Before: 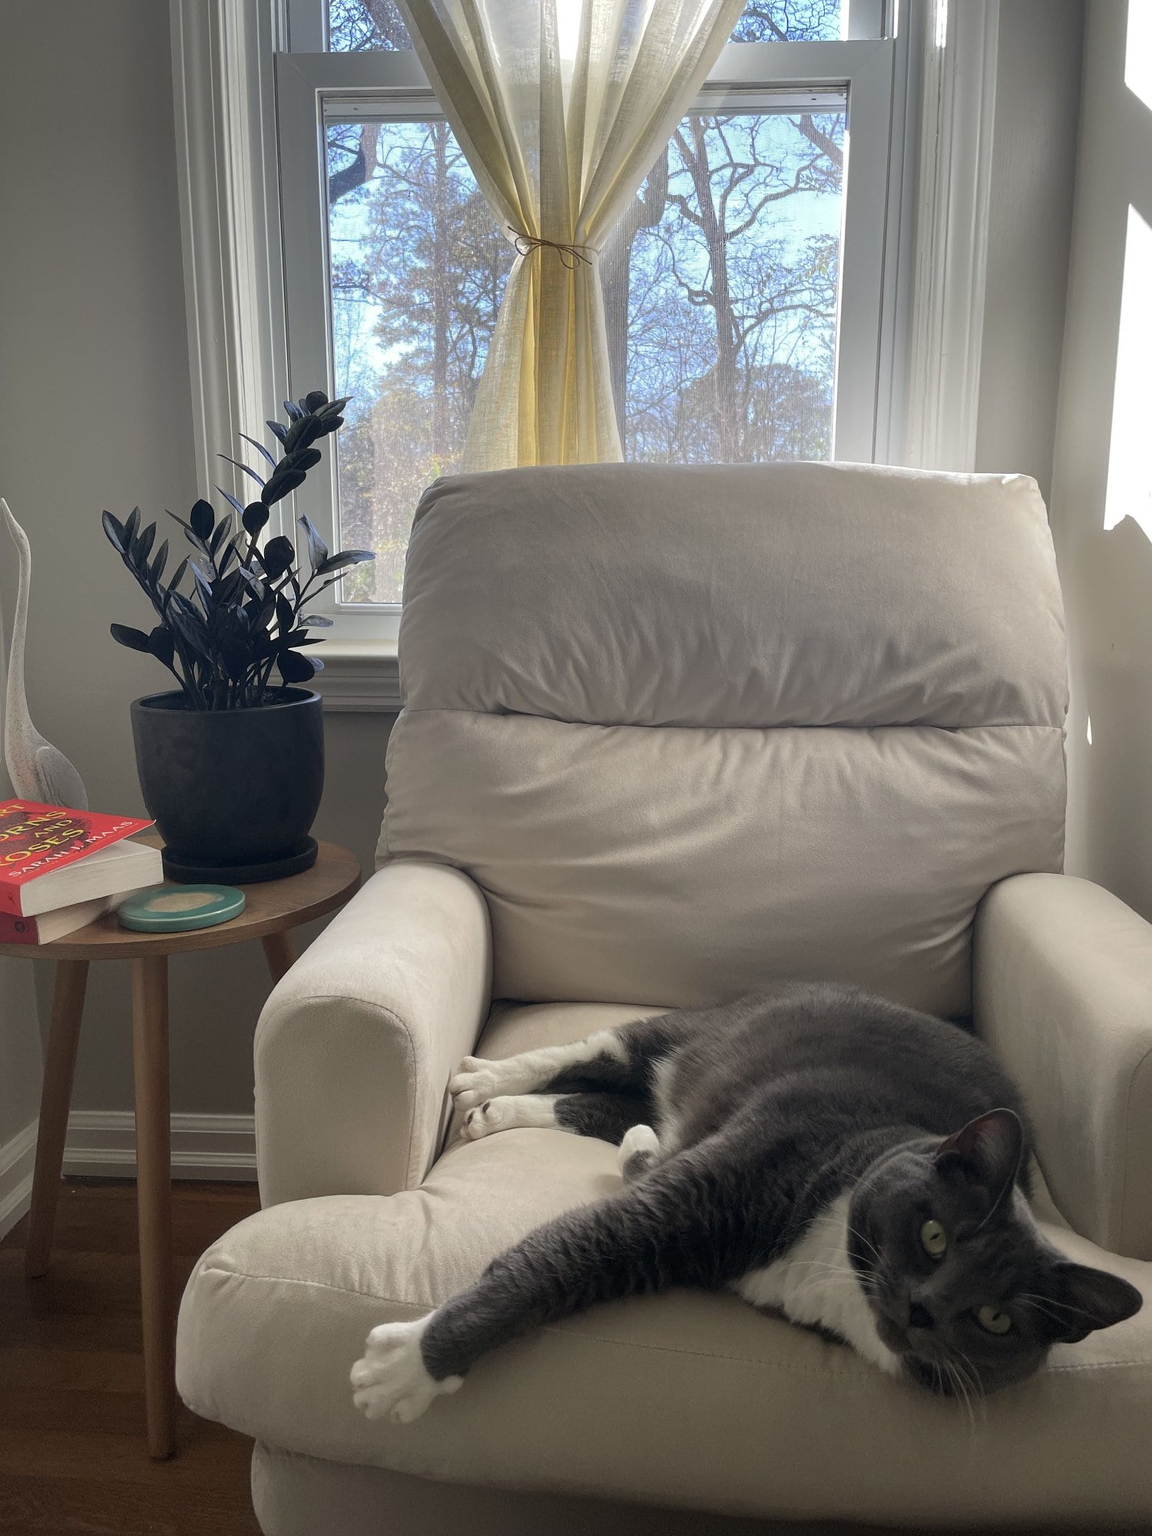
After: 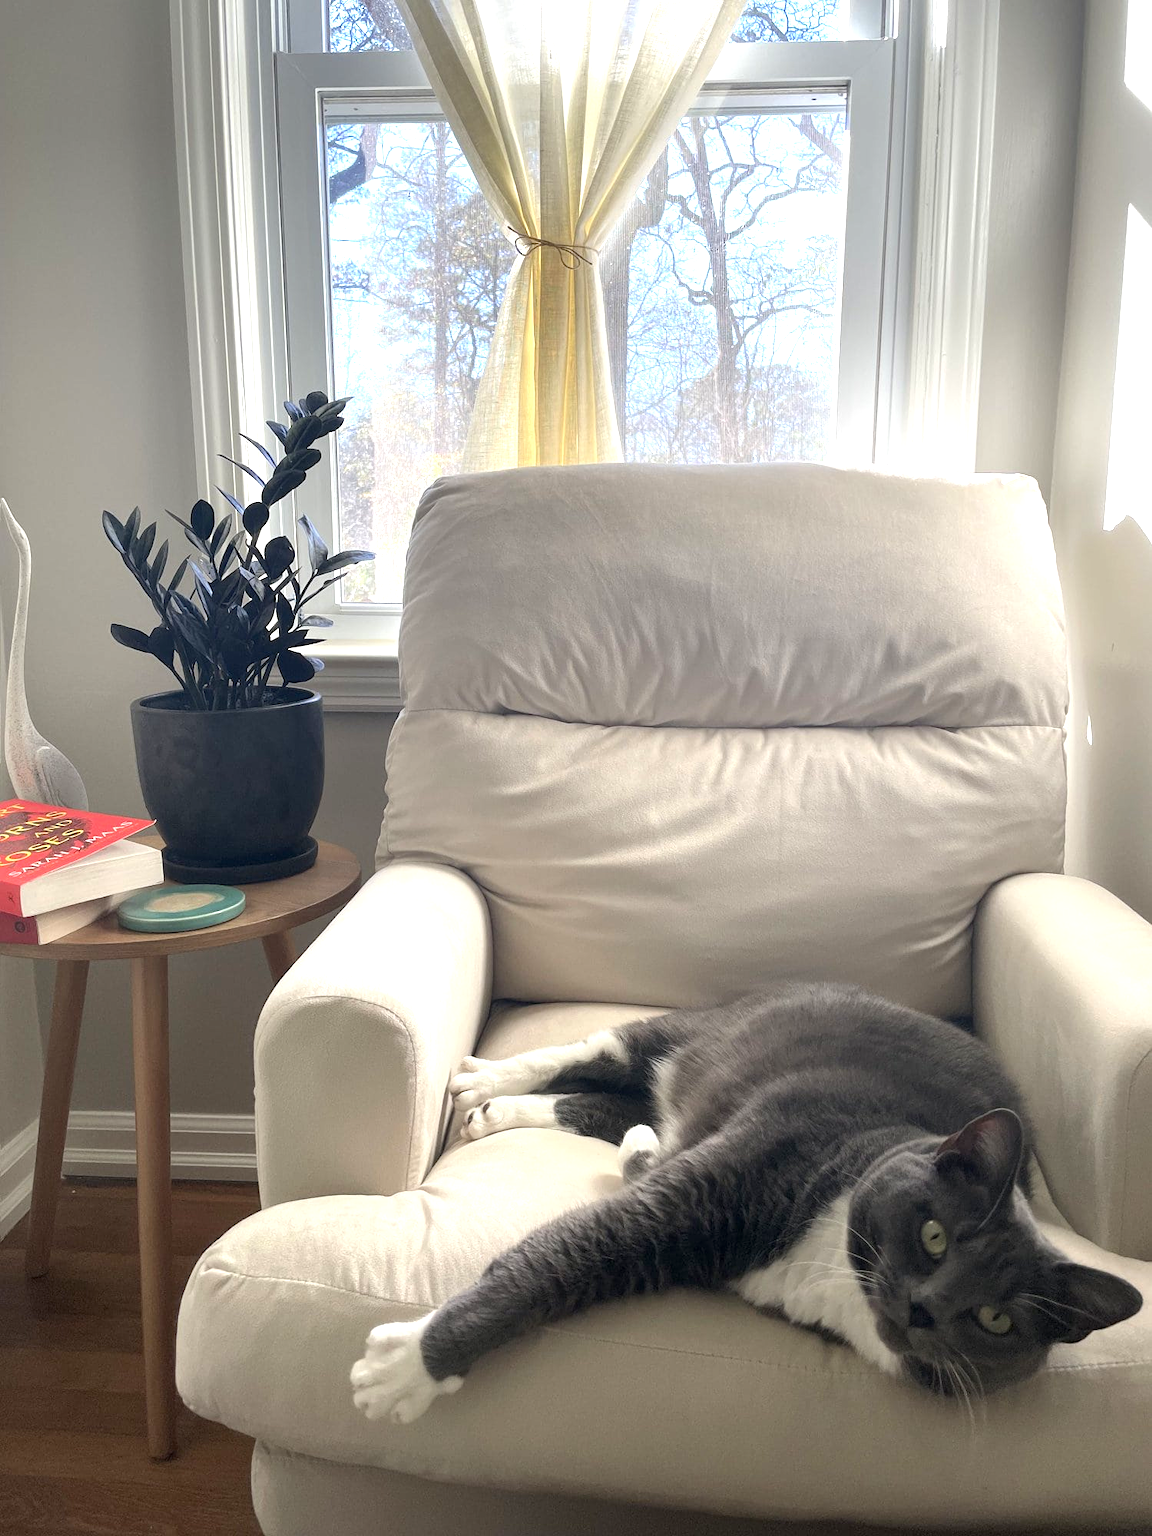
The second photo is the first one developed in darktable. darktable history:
exposure: black level correction 0.001, exposure 1.034 EV, compensate exposure bias true, compensate highlight preservation false
